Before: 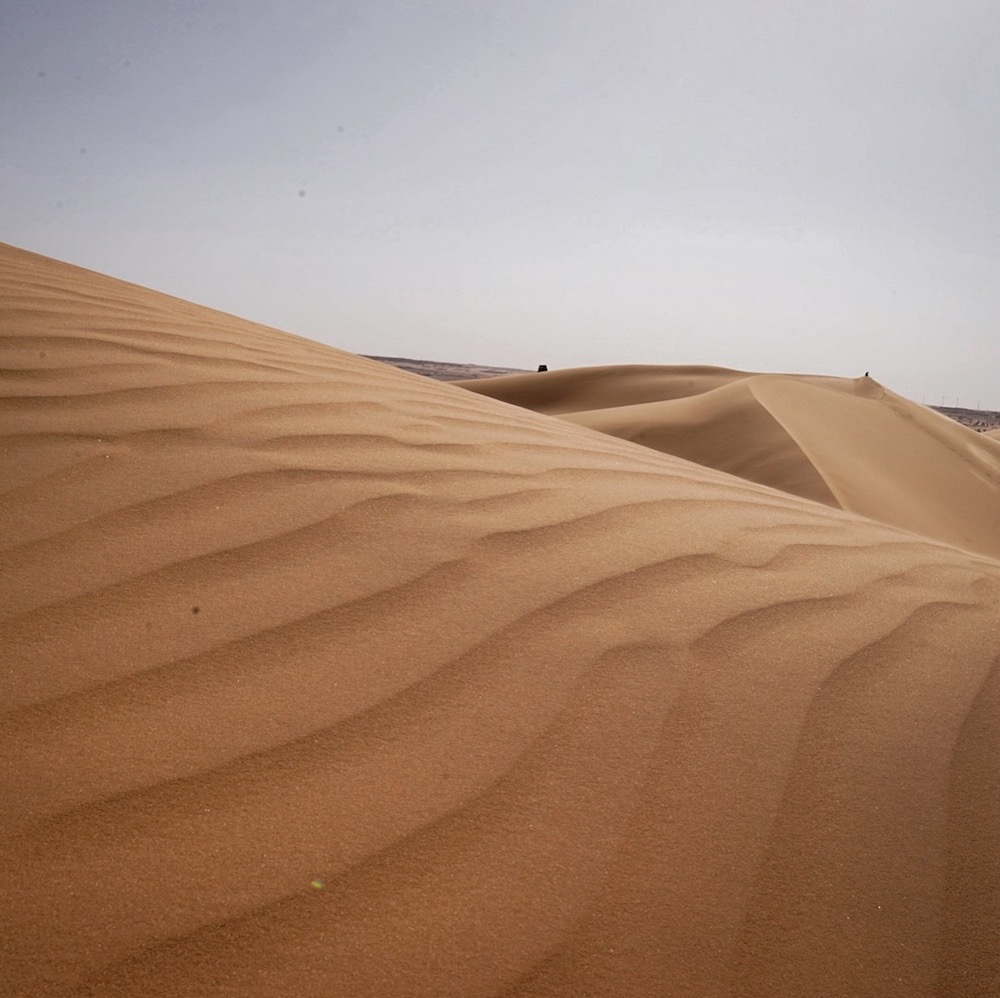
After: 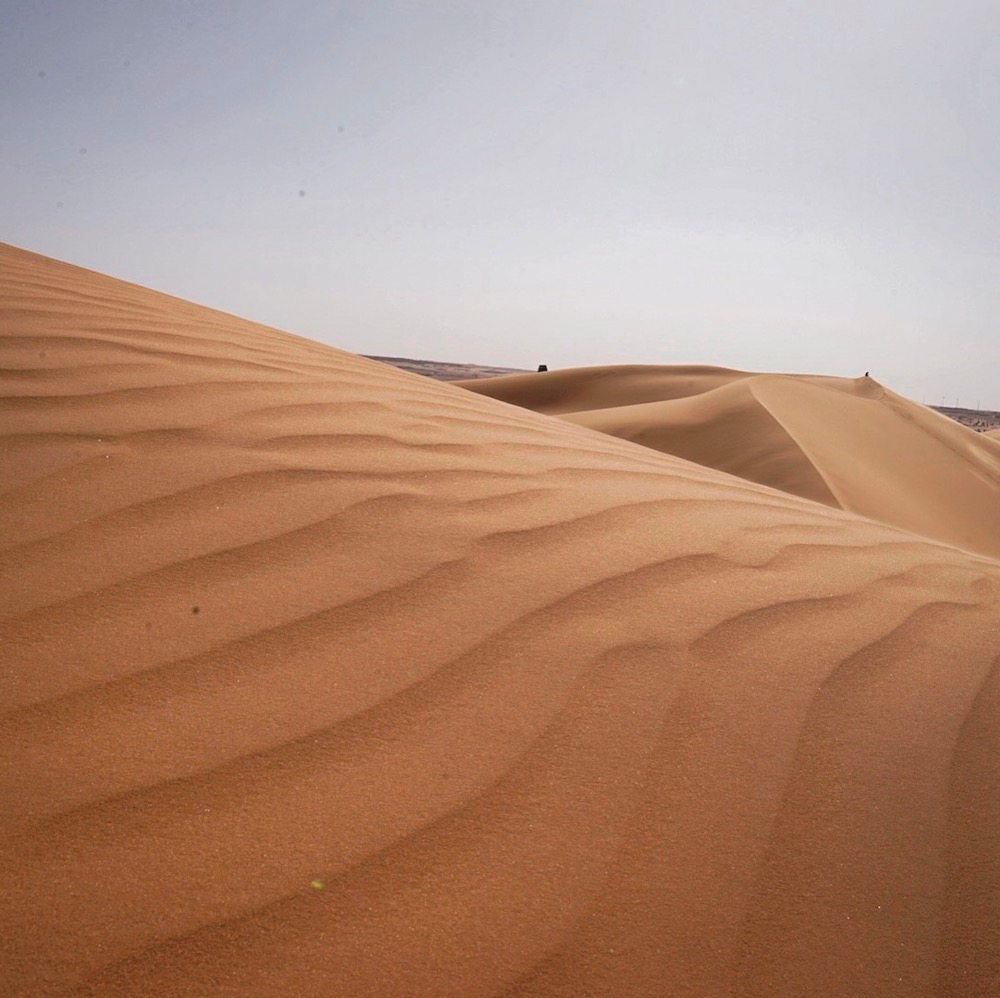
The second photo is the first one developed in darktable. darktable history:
exposure: black level correction -0.008, exposure 0.071 EV, compensate exposure bias true, compensate highlight preservation false
